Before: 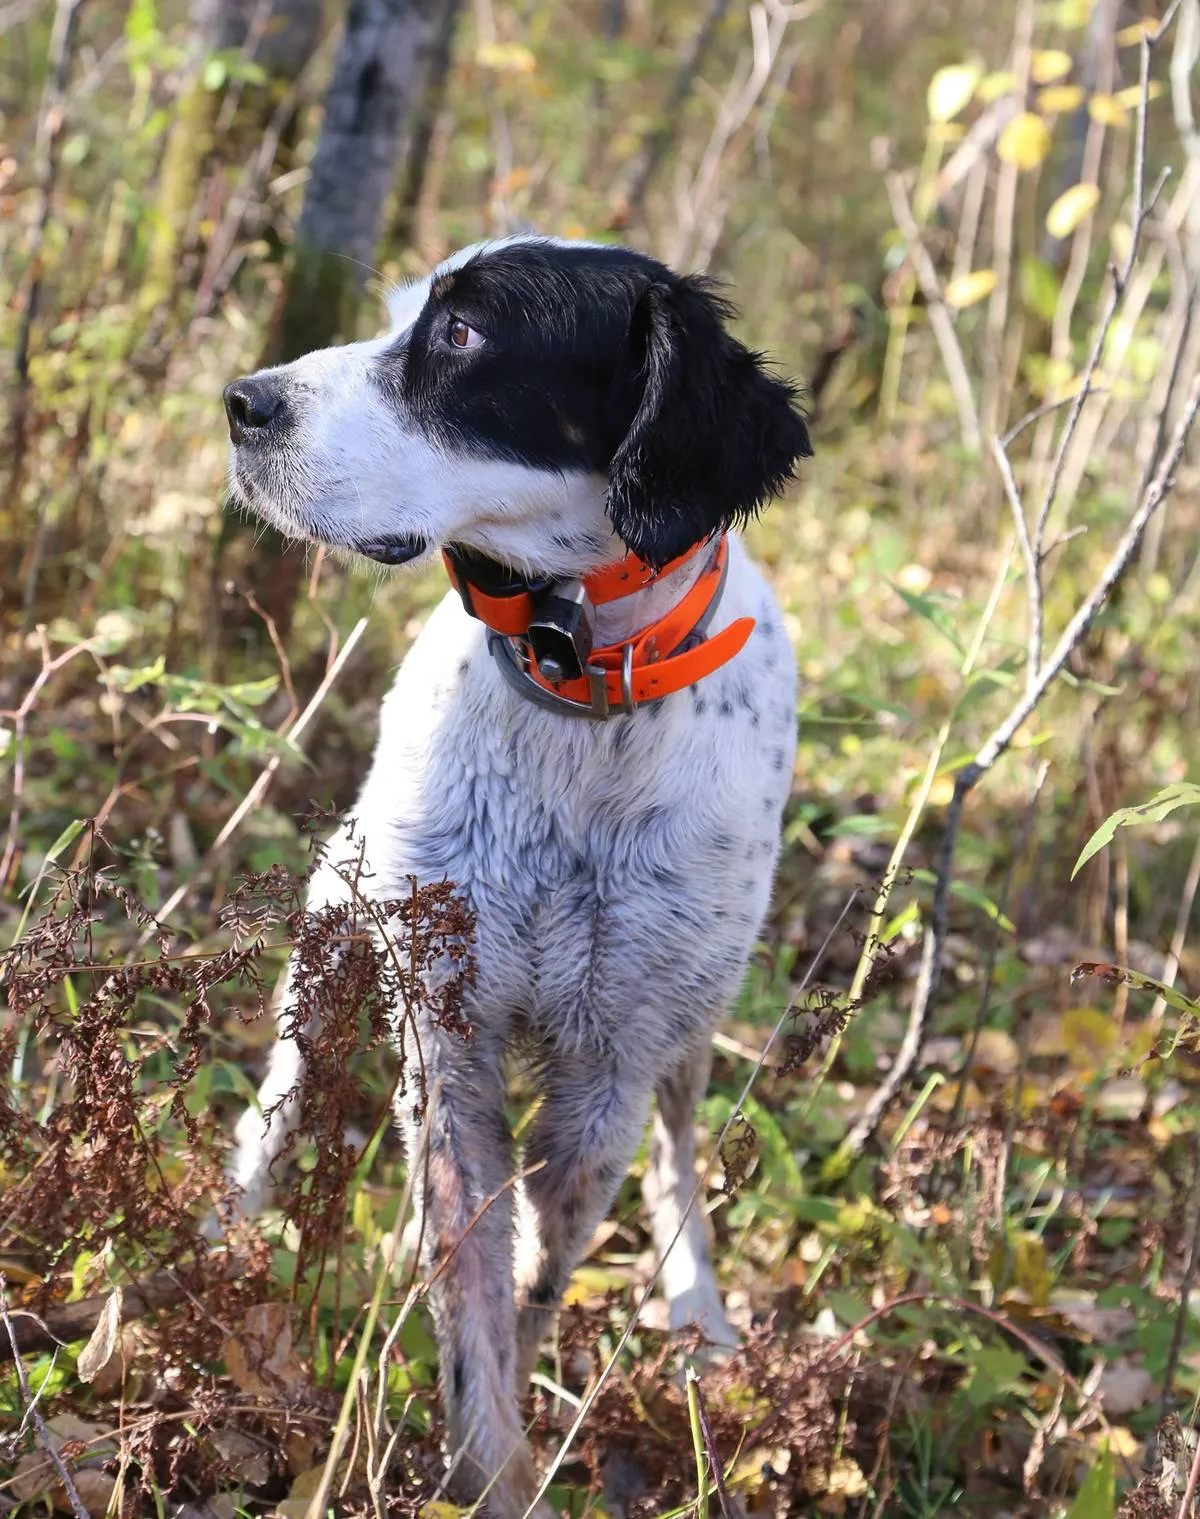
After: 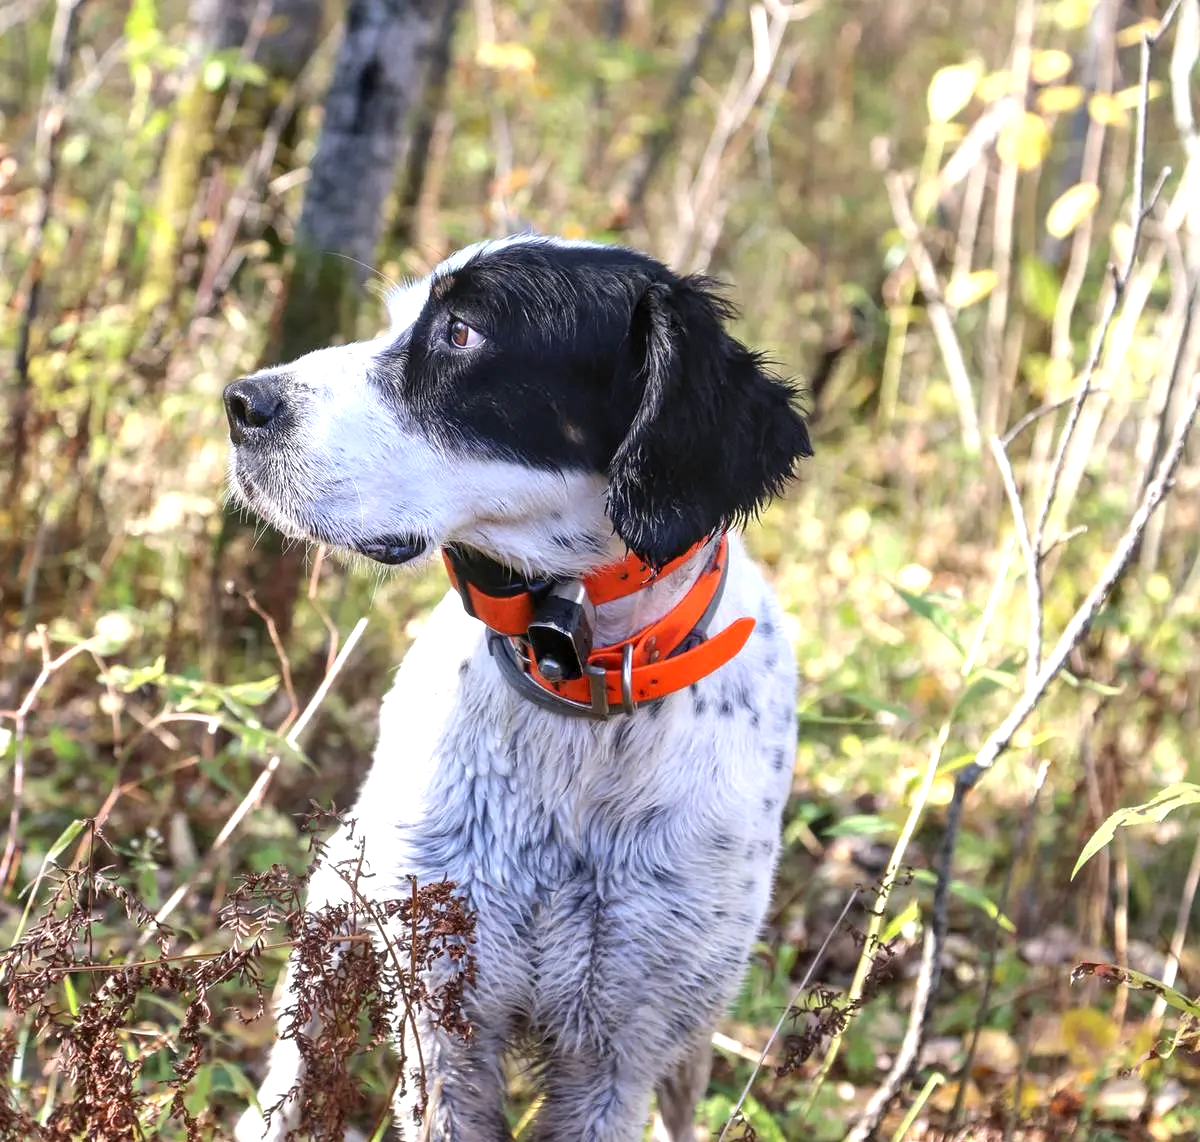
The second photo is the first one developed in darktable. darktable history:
local contrast: on, module defaults
exposure: black level correction 0.001, exposure 0.5 EV, compensate highlight preservation false
crop: bottom 24.796%
tone equalizer: edges refinement/feathering 500, mask exposure compensation -1.57 EV, preserve details no
